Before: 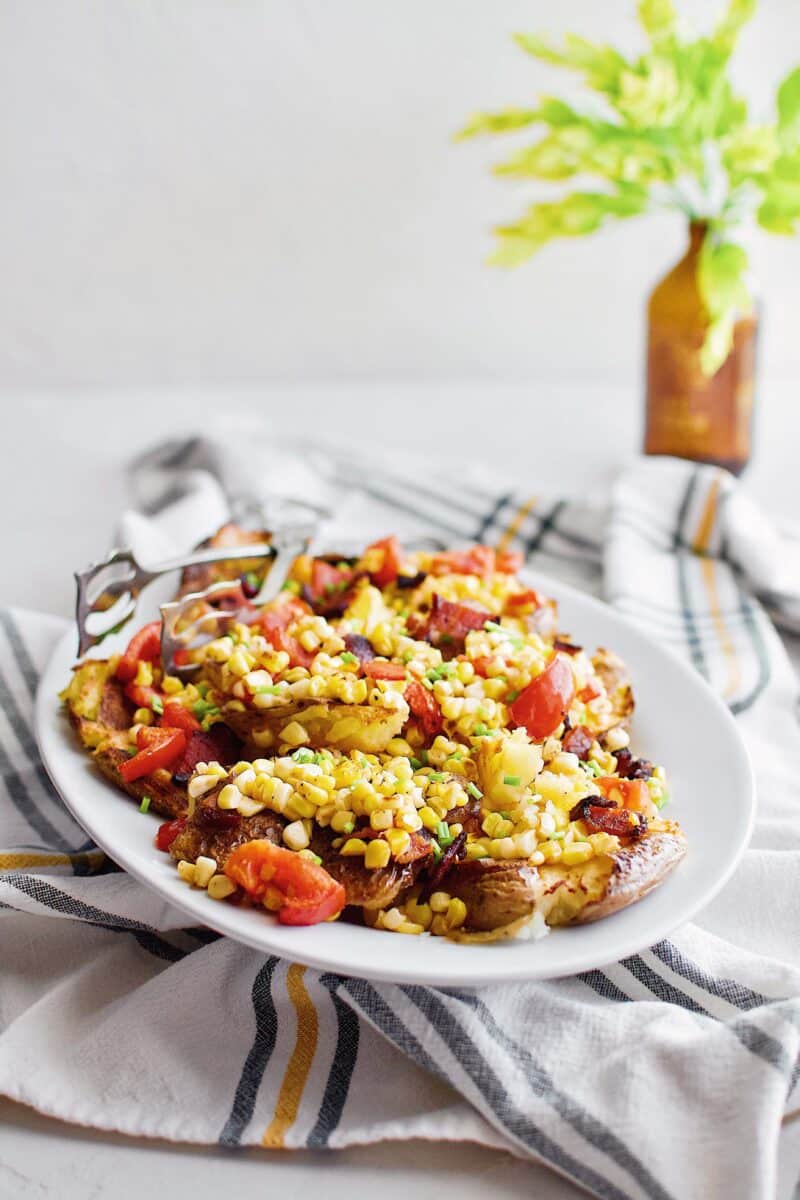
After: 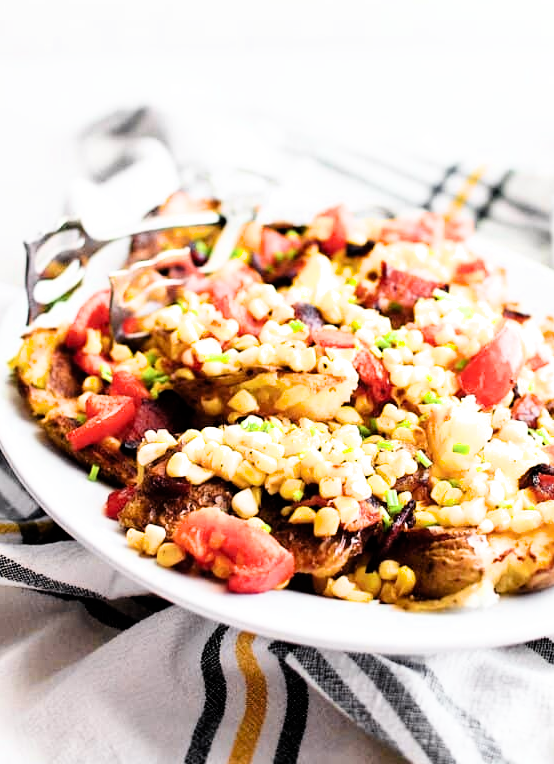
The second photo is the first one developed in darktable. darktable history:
exposure: black level correction 0, exposure 0.7 EV, compensate exposure bias true, compensate highlight preservation false
crop: left 6.488%, top 27.668%, right 24.183%, bottom 8.656%
color zones: curves: ch1 [(0.25, 0.61) (0.75, 0.248)]
filmic rgb: black relative exposure -5.42 EV, white relative exposure 2.85 EV, dynamic range scaling -37.73%, hardness 4, contrast 1.605, highlights saturation mix -0.93%
